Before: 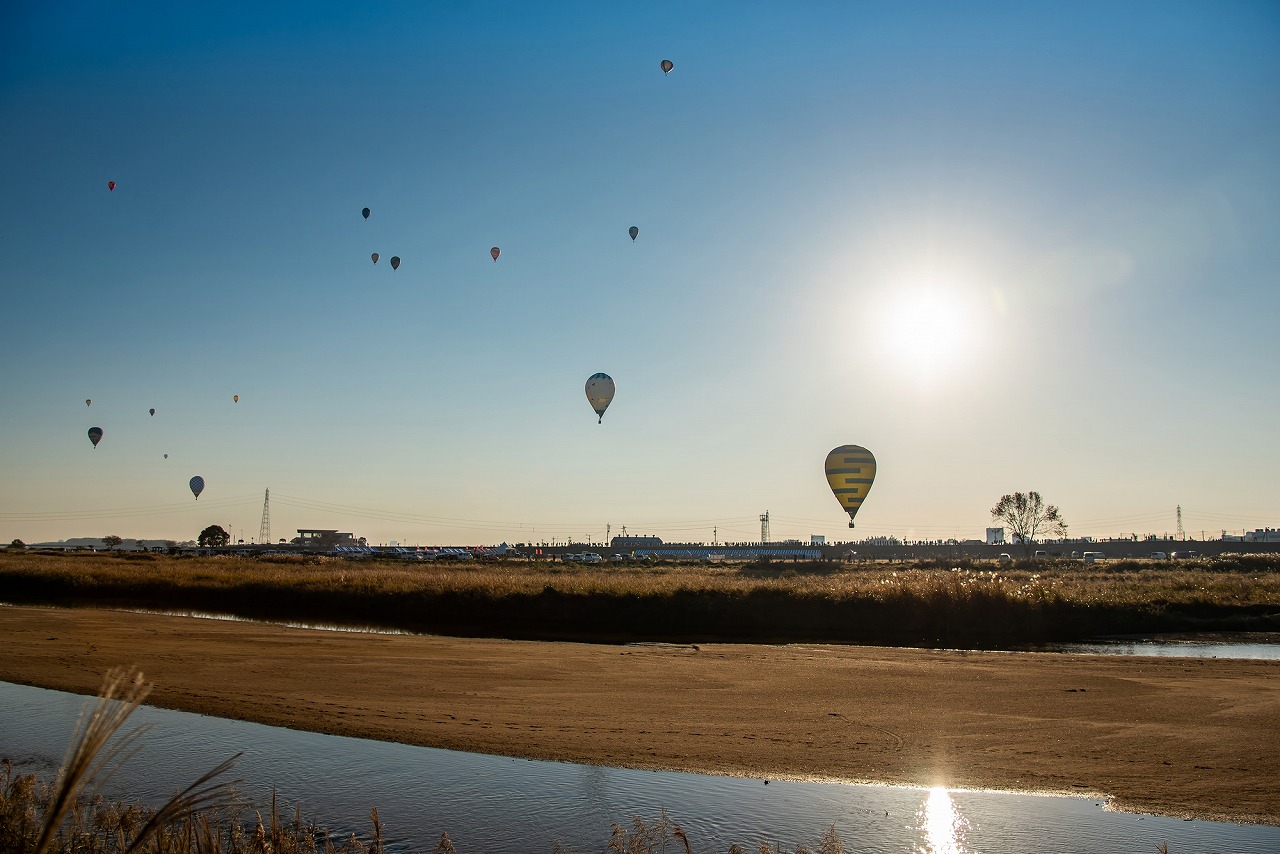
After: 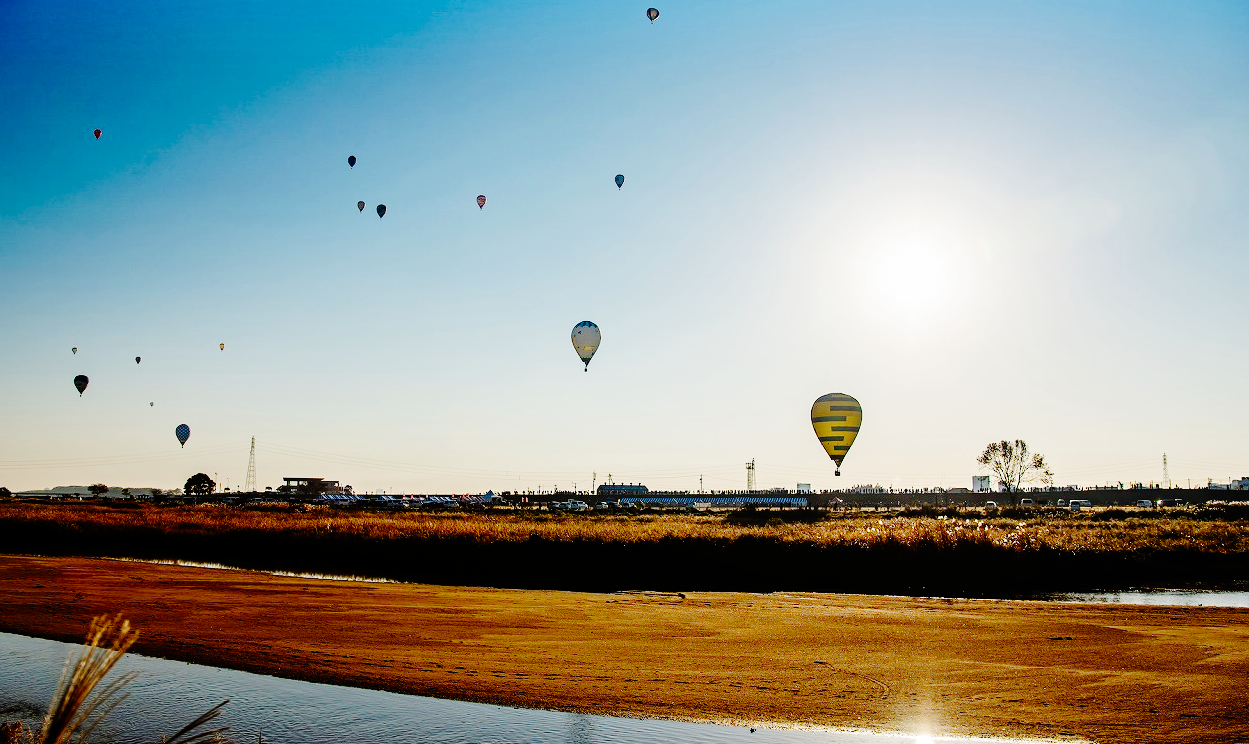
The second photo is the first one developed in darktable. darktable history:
base curve: curves: ch0 [(0, 0) (0.036, 0.01) (0.123, 0.254) (0.258, 0.504) (0.507, 0.748) (1, 1)], preserve colors none
crop: left 1.135%, top 6.136%, right 1.259%, bottom 6.707%
